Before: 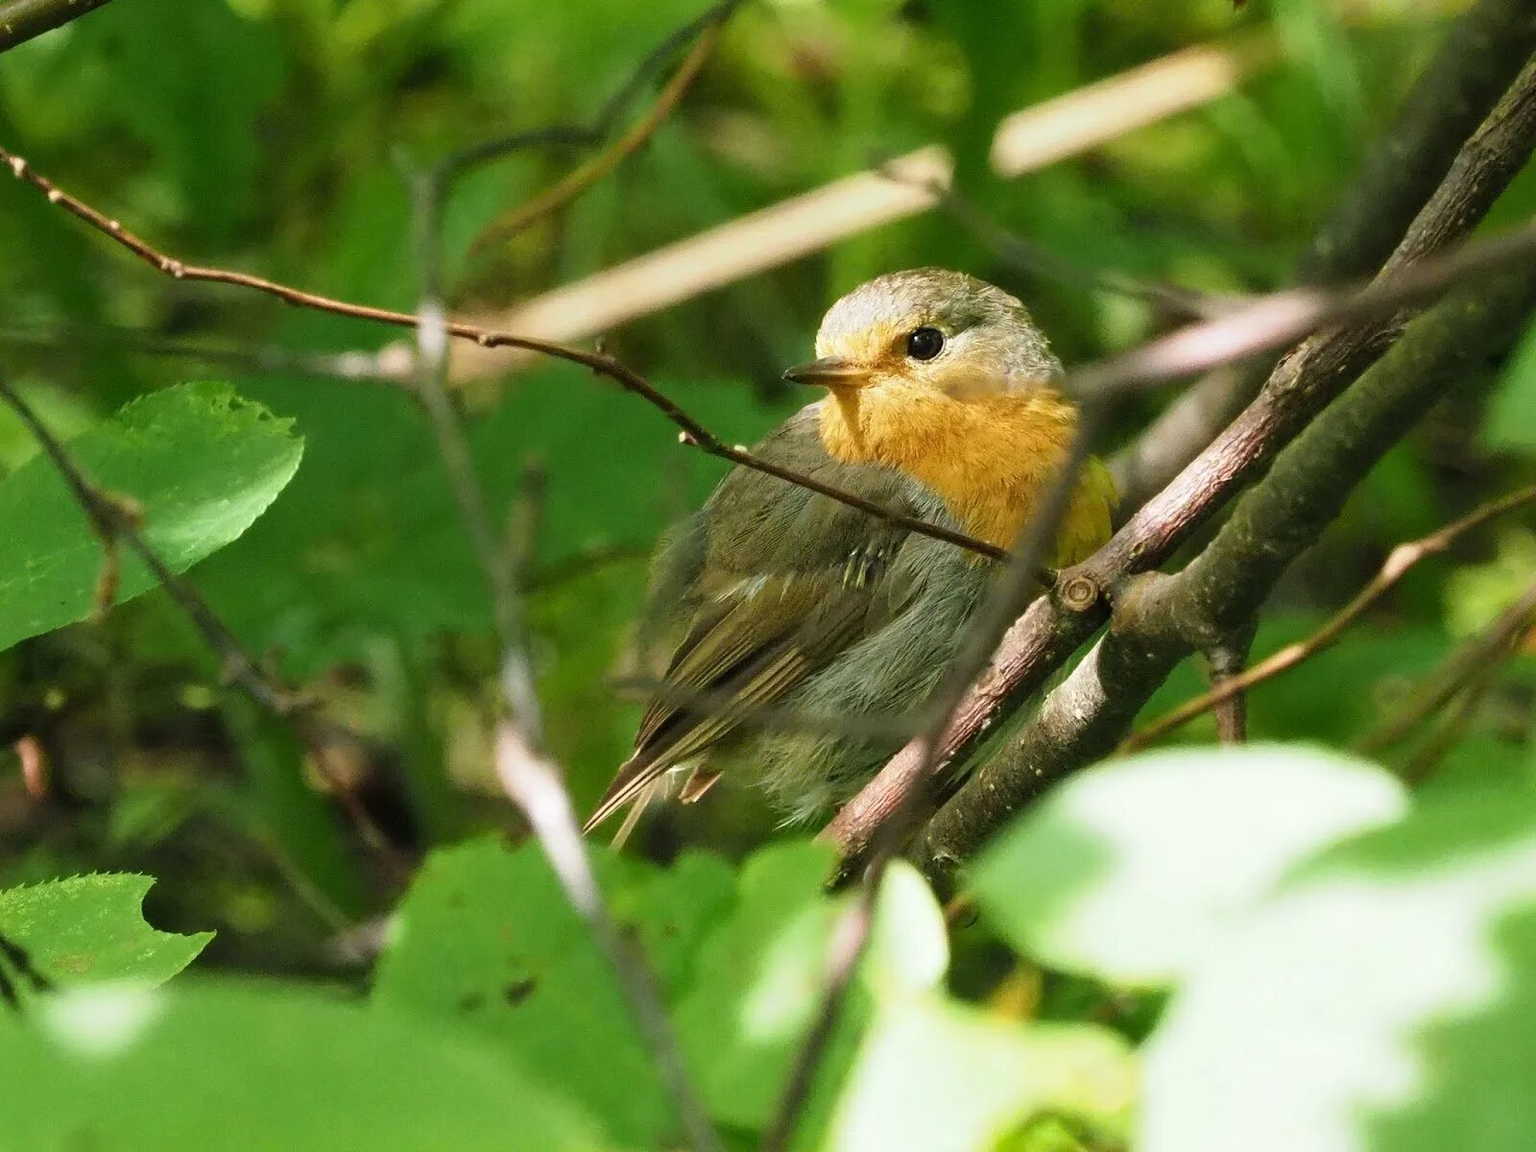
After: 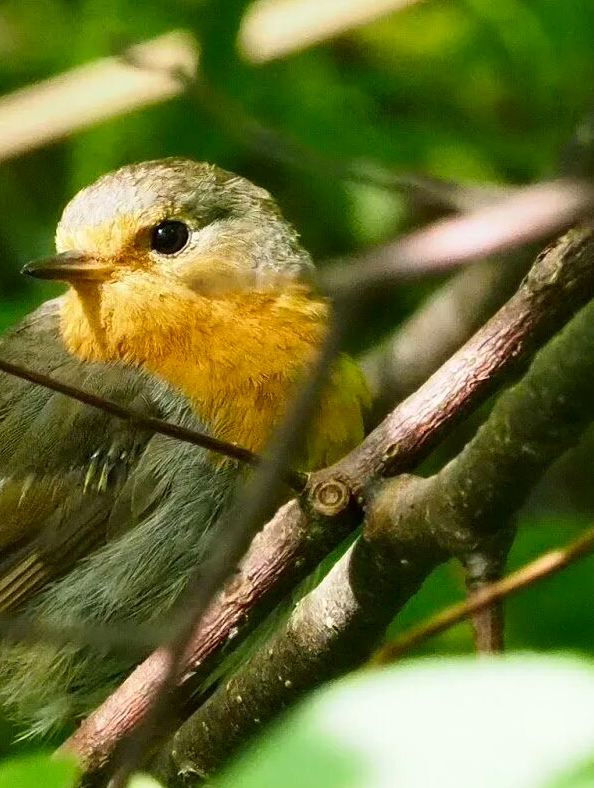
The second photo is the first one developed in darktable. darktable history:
crop and rotate: left 49.678%, top 10.109%, right 13.193%, bottom 24.147%
contrast brightness saturation: contrast 0.129, brightness -0.049, saturation 0.165
